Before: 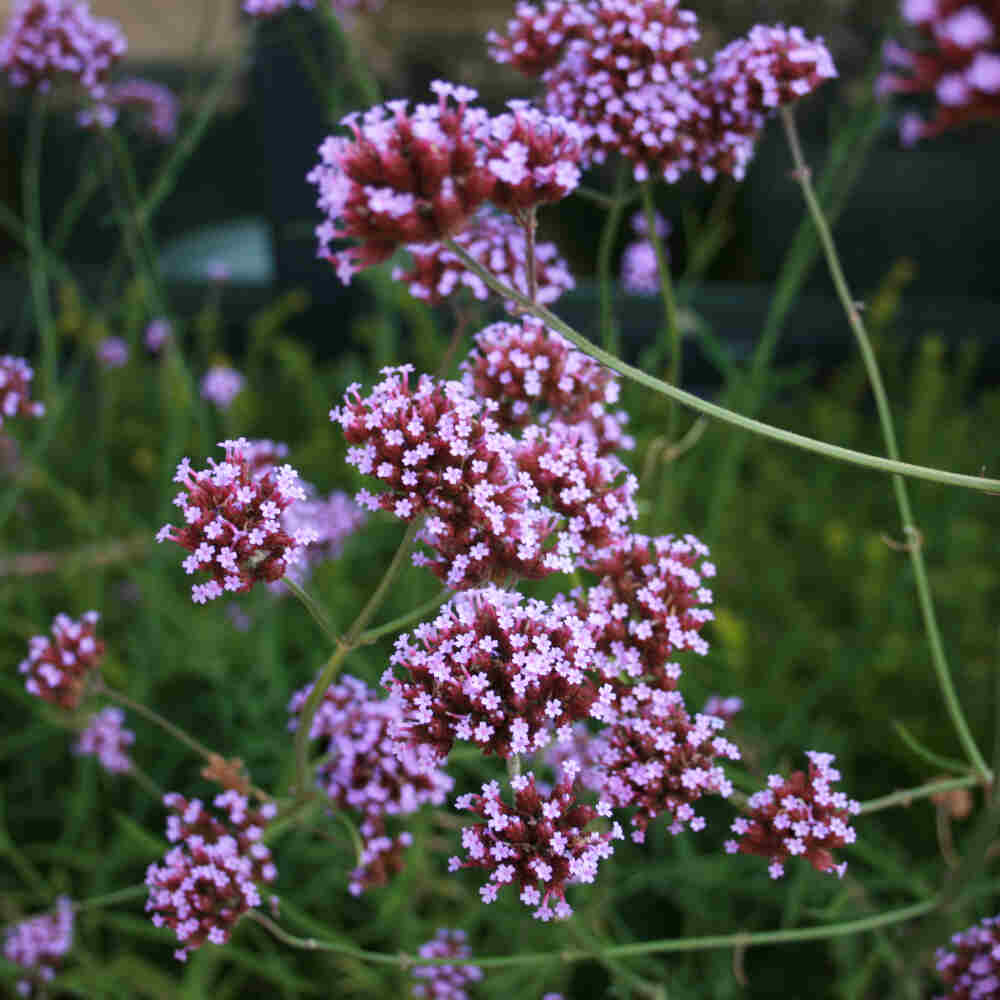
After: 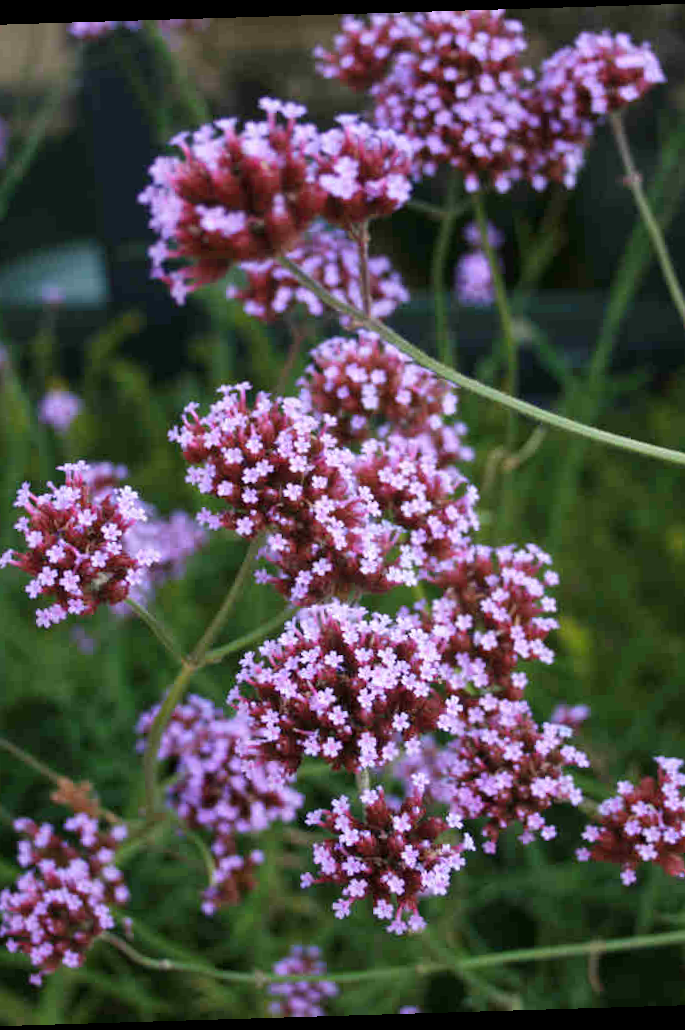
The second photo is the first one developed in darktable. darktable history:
crop: left 16.899%, right 16.556%
rotate and perspective: rotation -1.75°, automatic cropping off
